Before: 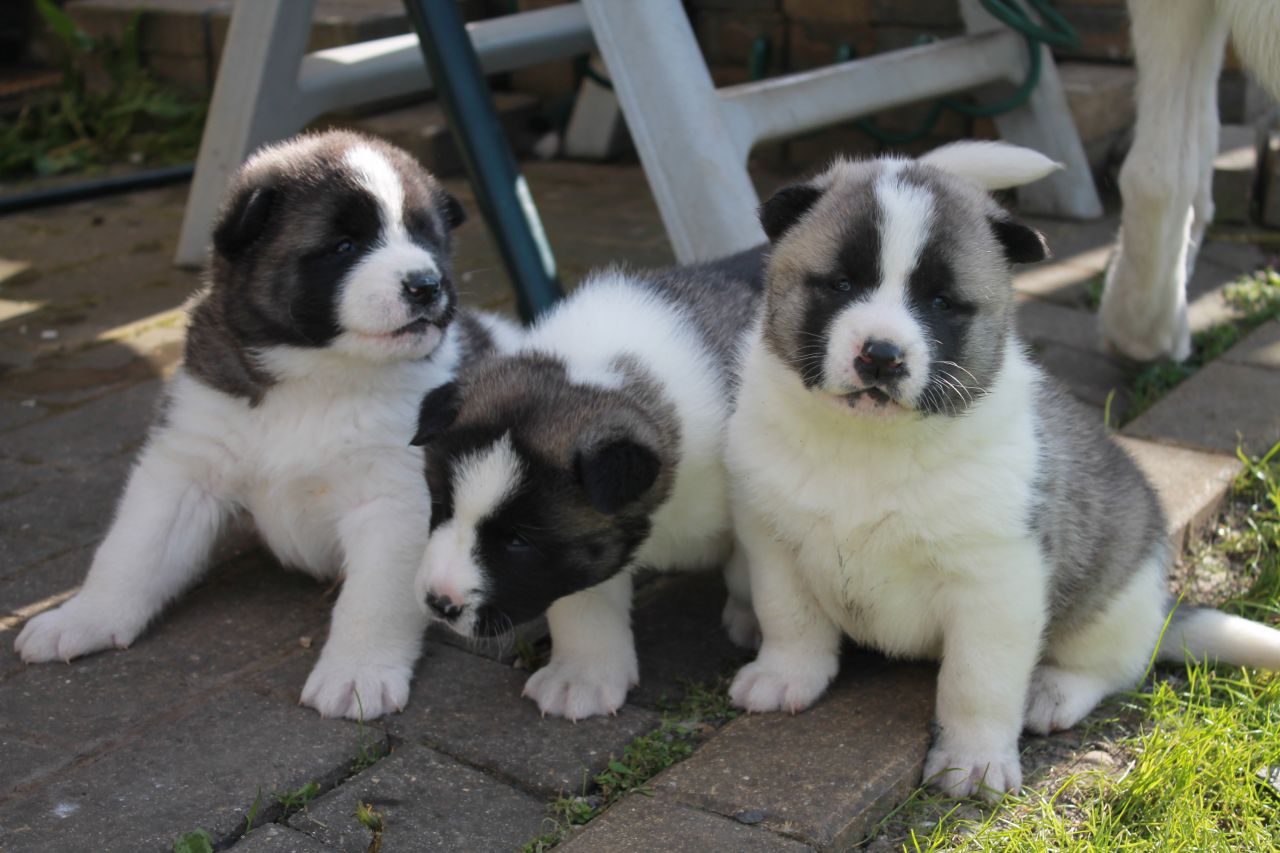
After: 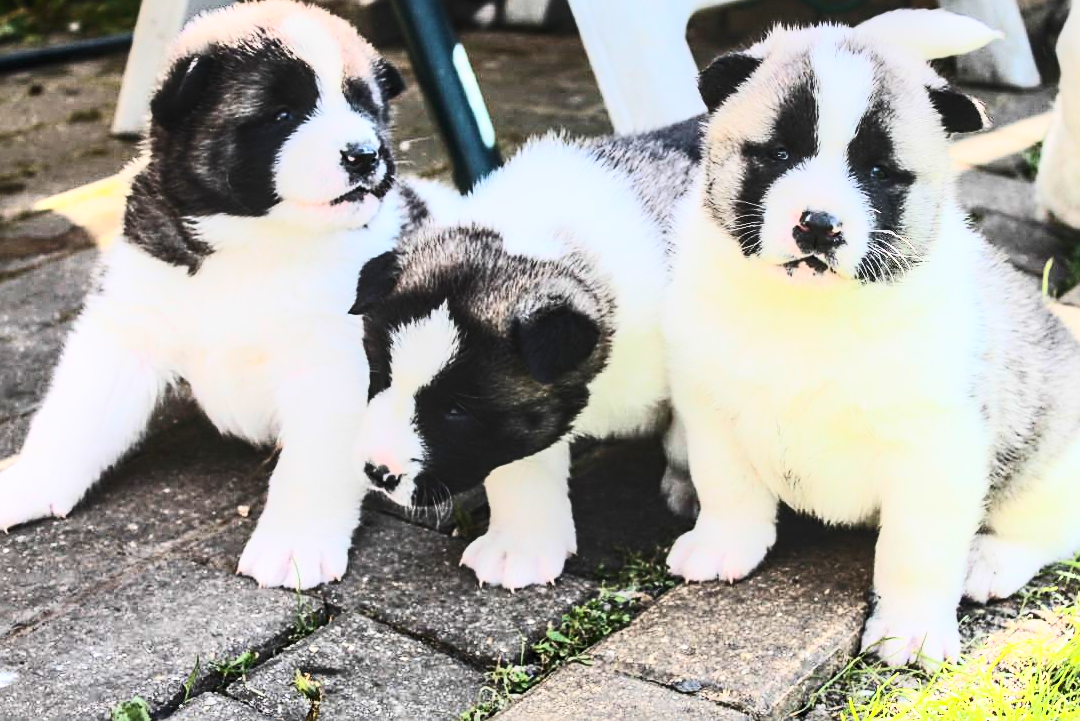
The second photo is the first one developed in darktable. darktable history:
sharpen: on, module defaults
tone equalizer: -7 EV 0.14 EV, -6 EV 0.574 EV, -5 EV 1.17 EV, -4 EV 1.33 EV, -3 EV 1.12 EV, -2 EV 0.6 EV, -1 EV 0.167 EV, edges refinement/feathering 500, mask exposure compensation -1.57 EV, preserve details no
crop and rotate: left 4.891%, top 15.454%, right 10.697%
local contrast: on, module defaults
contrast brightness saturation: contrast 0.627, brightness 0.343, saturation 0.149
